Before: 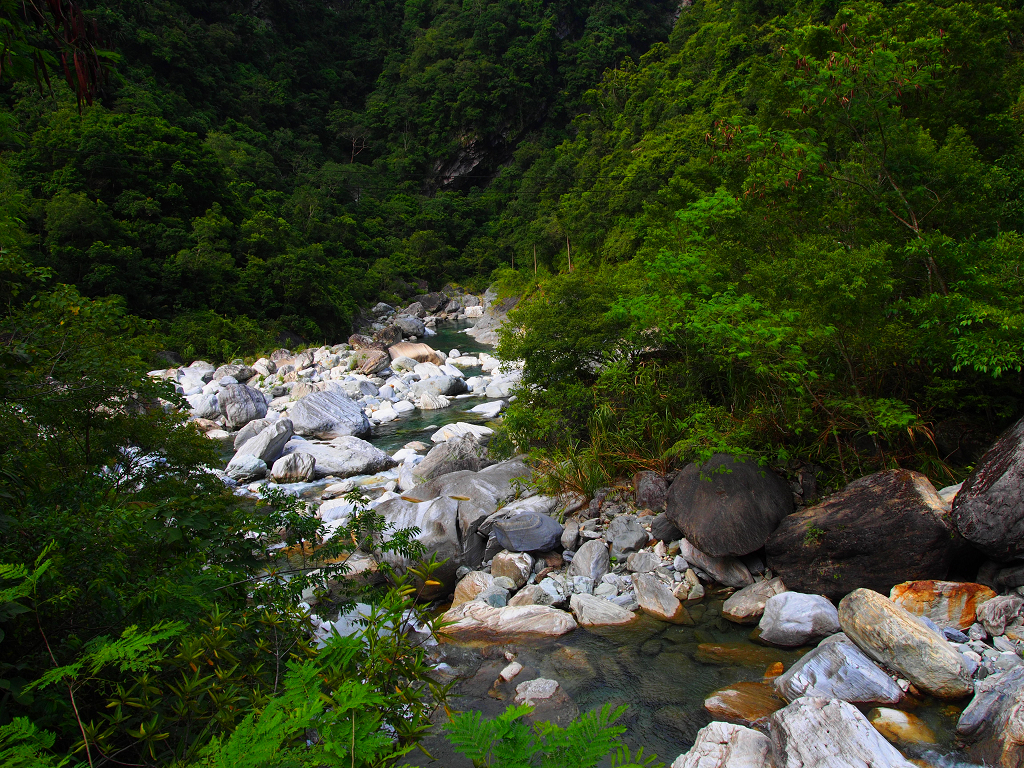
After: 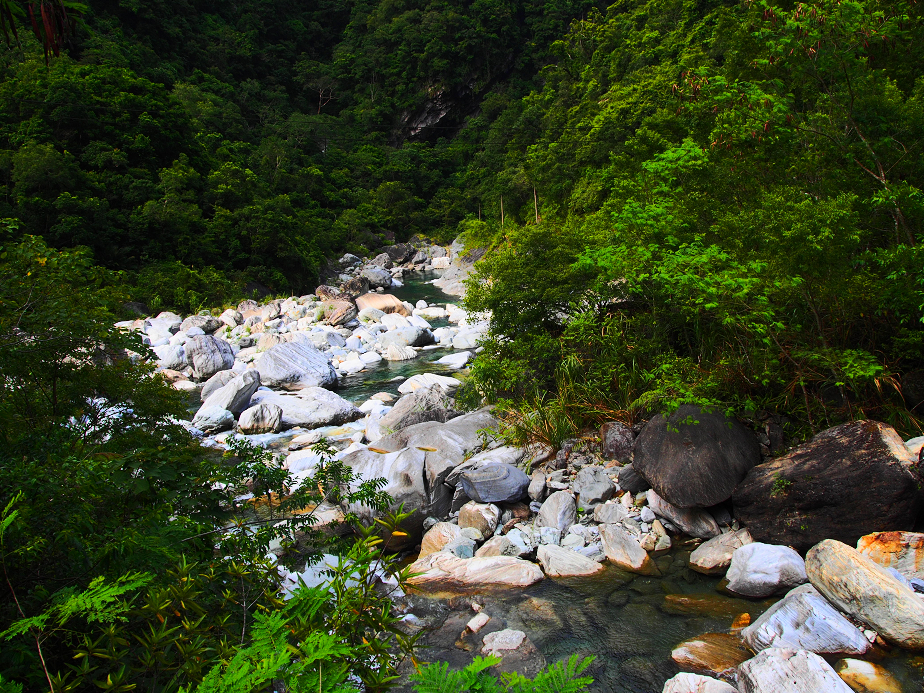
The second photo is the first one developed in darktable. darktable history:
crop: left 3.305%, top 6.436%, right 6.389%, bottom 3.258%
rgb curve: curves: ch0 [(0, 0) (0.284, 0.292) (0.505, 0.644) (1, 1)]; ch1 [(0, 0) (0.284, 0.292) (0.505, 0.644) (1, 1)]; ch2 [(0, 0) (0.284, 0.292) (0.505, 0.644) (1, 1)], compensate middle gray true
